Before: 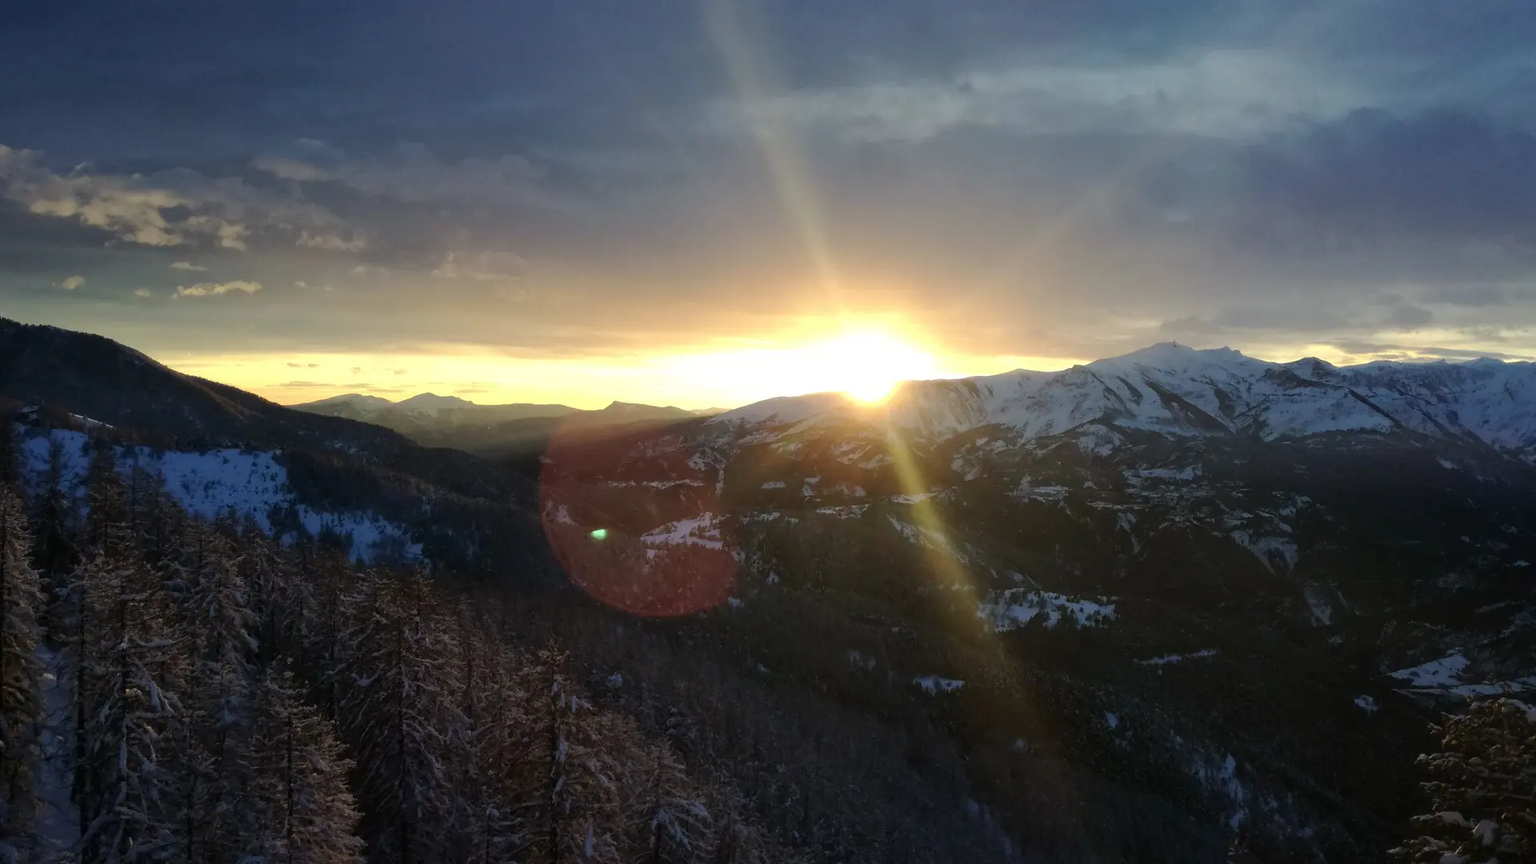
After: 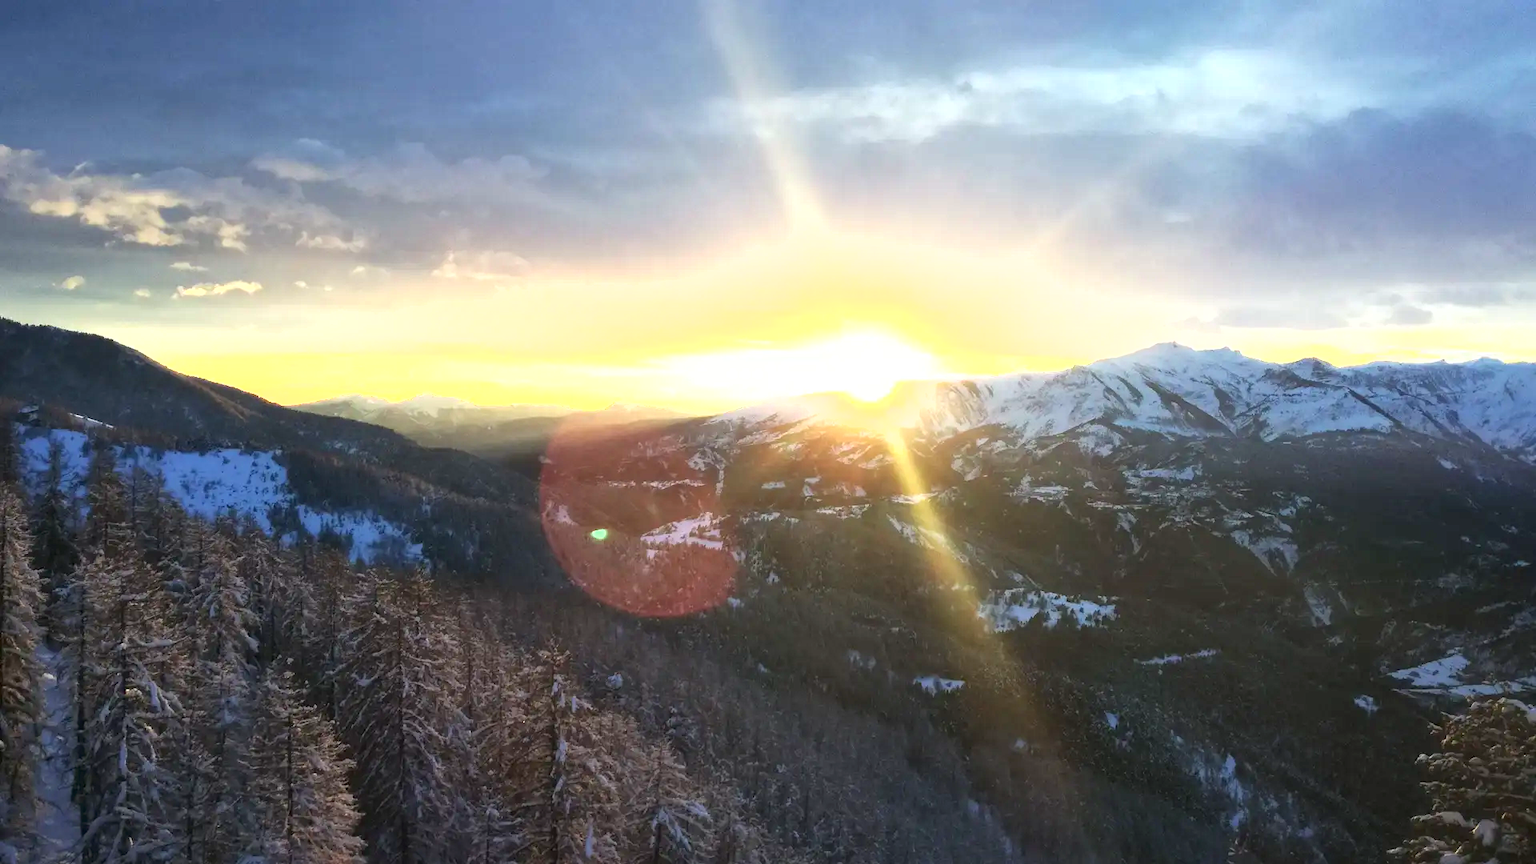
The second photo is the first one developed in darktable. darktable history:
exposure: black level correction 0, exposure 1.682 EV, compensate highlight preservation false
shadows and highlights: shadows 25.55, highlights -24.66
